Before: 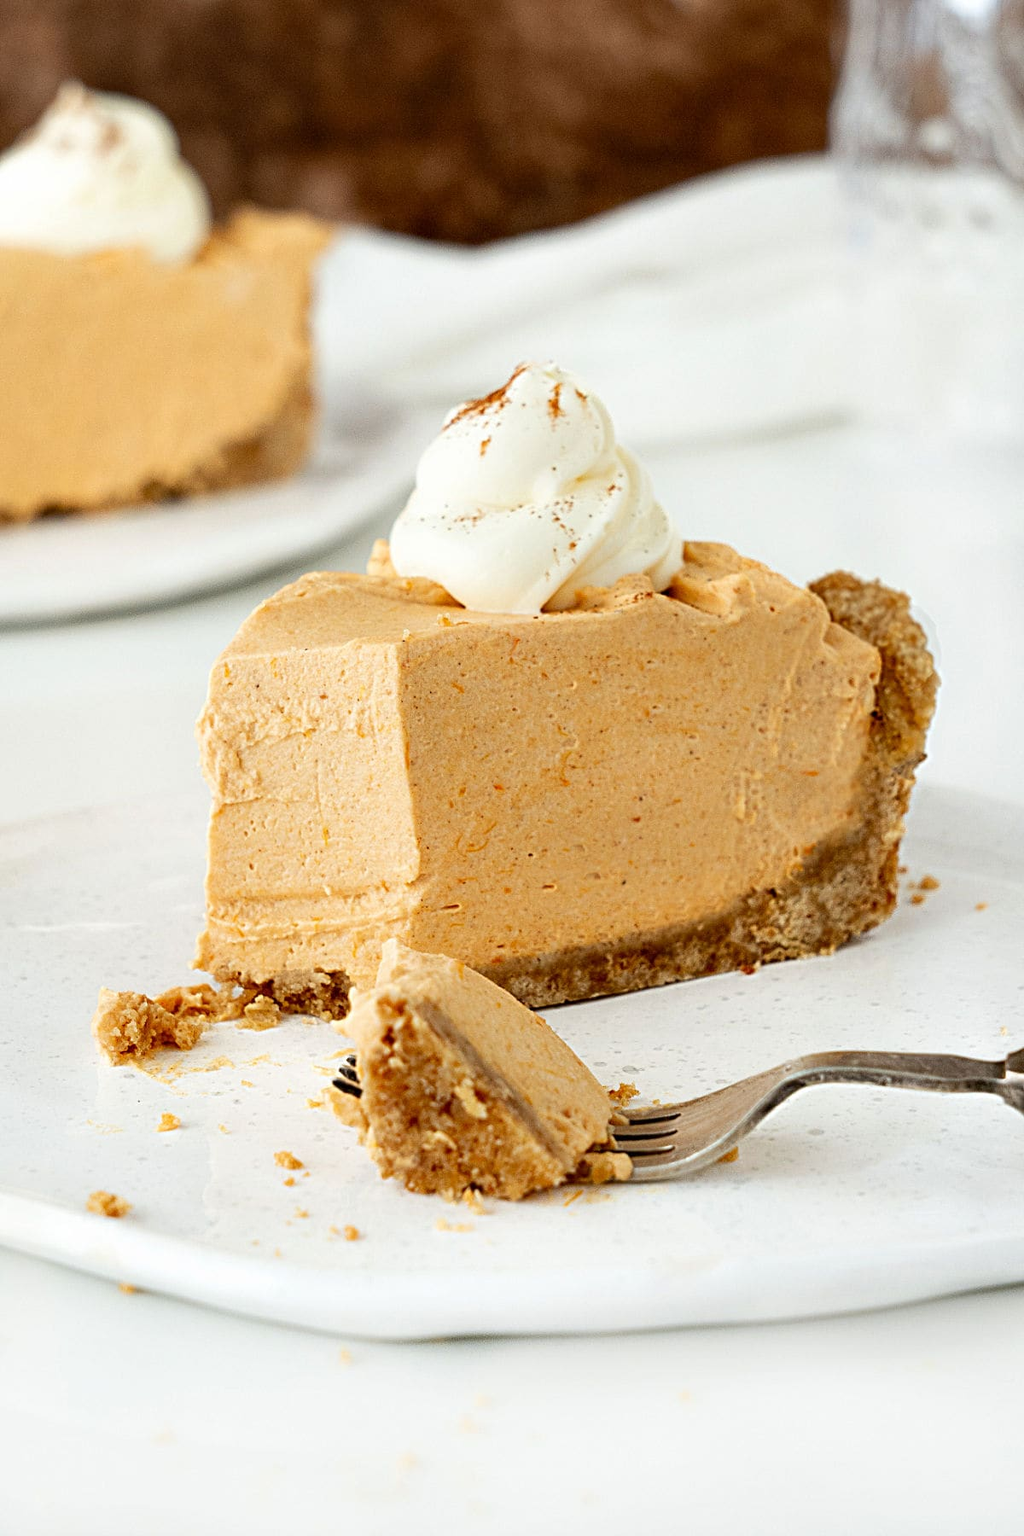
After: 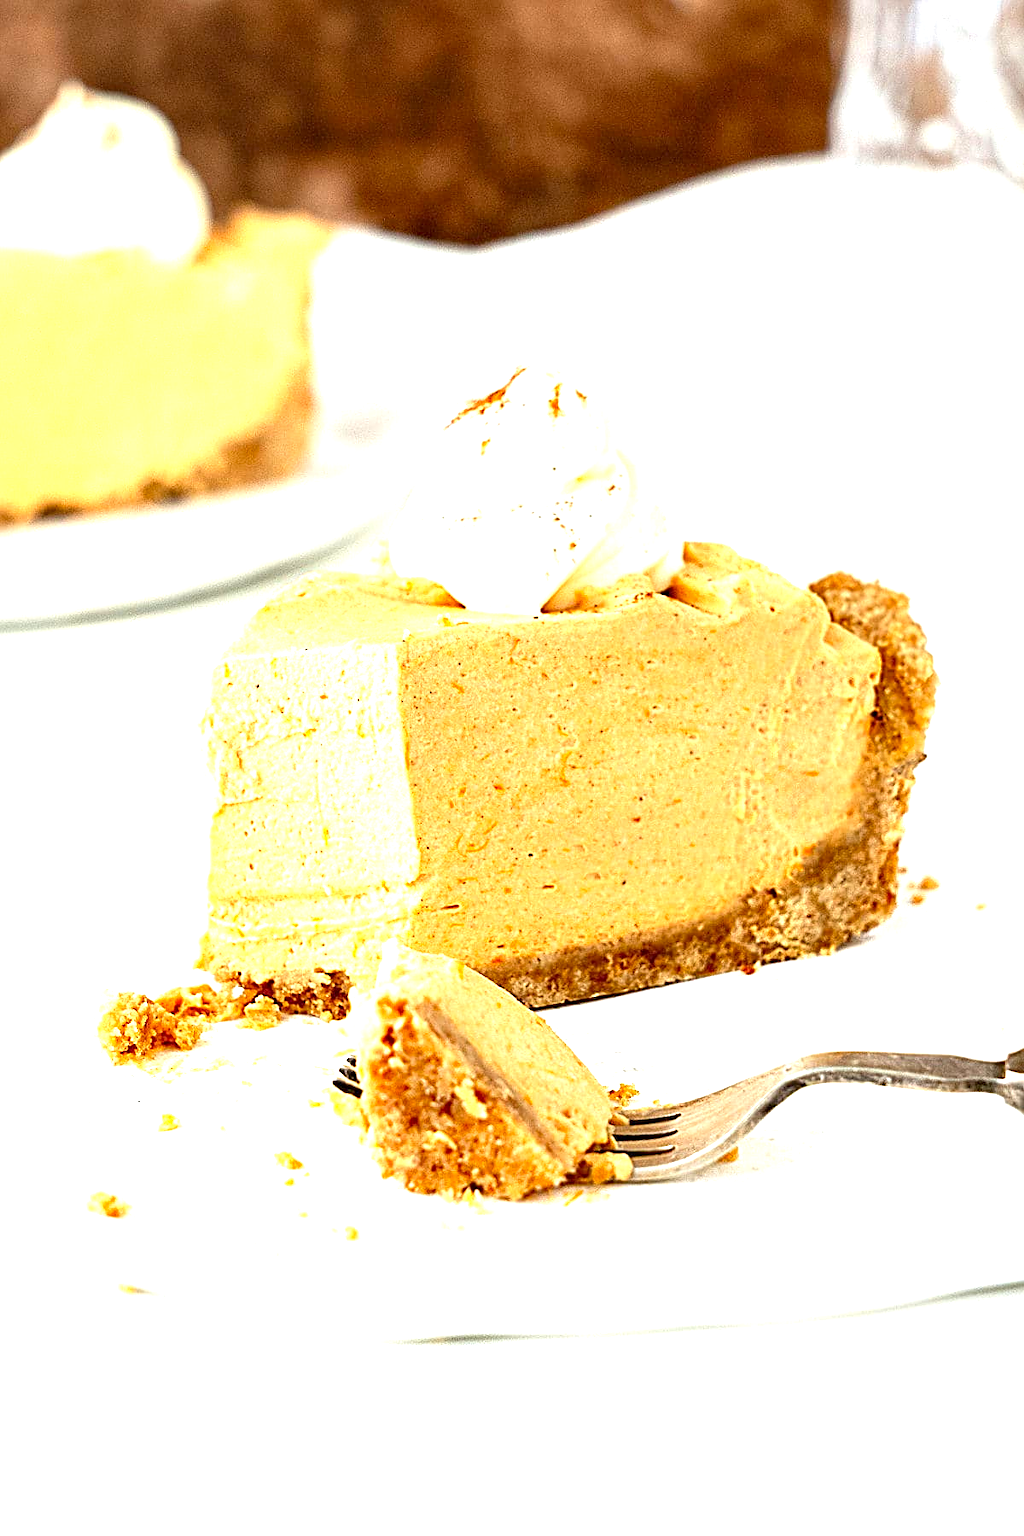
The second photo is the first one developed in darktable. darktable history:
contrast brightness saturation: saturation 0.13
sharpen: on, module defaults
exposure: exposure 1.223 EV, compensate highlight preservation false
